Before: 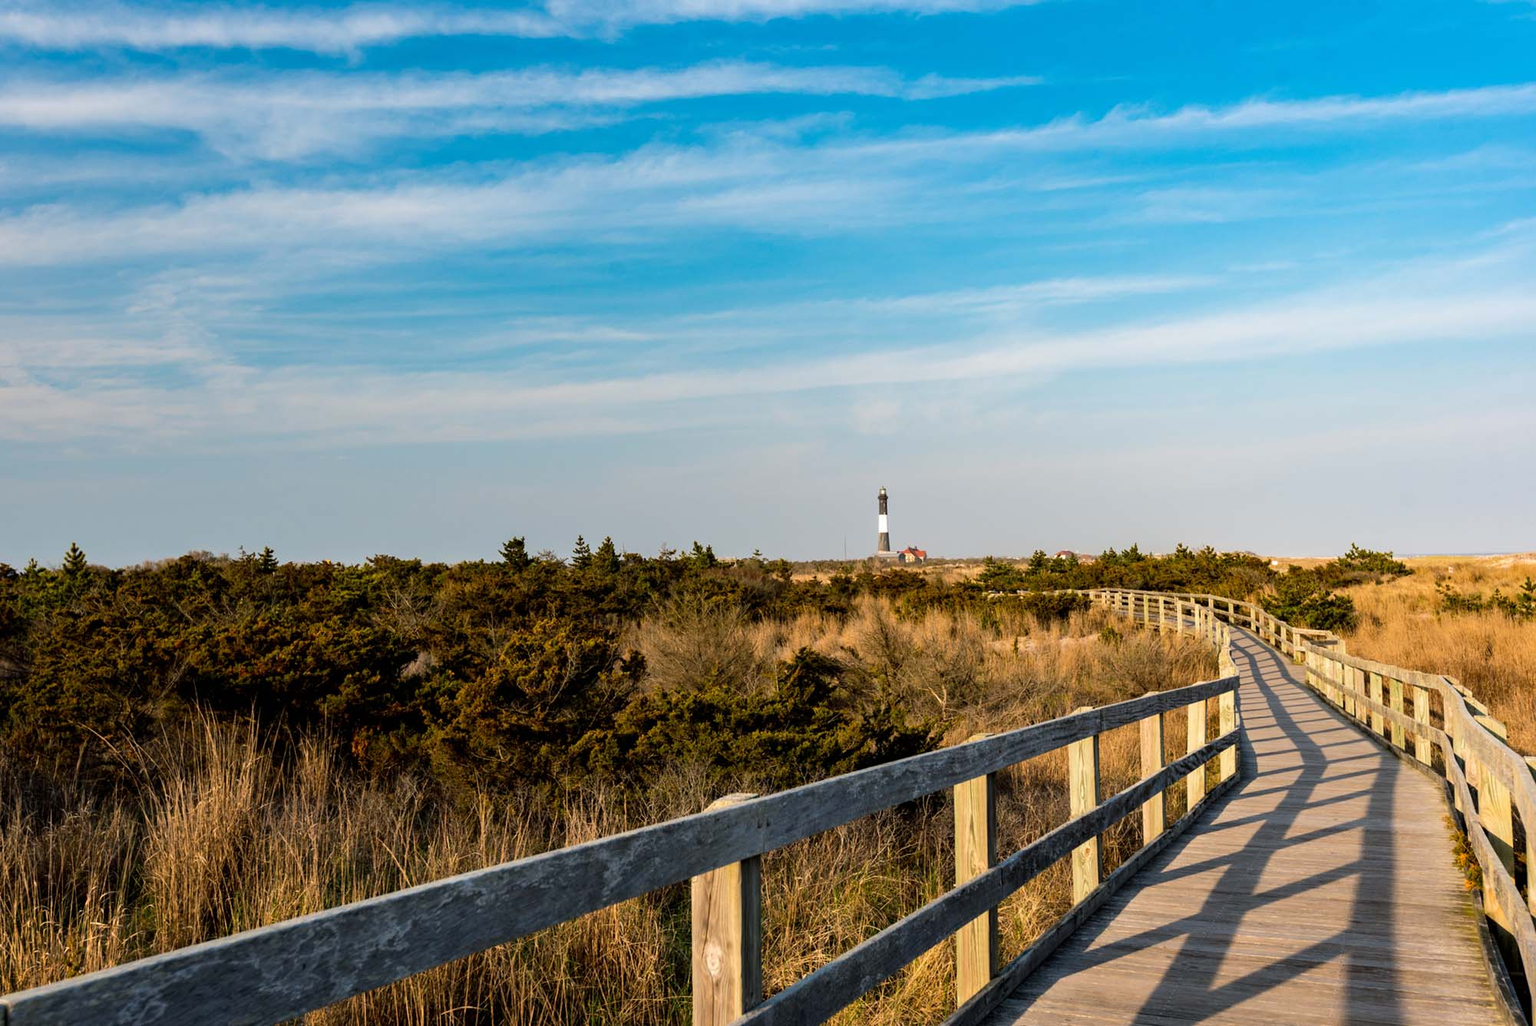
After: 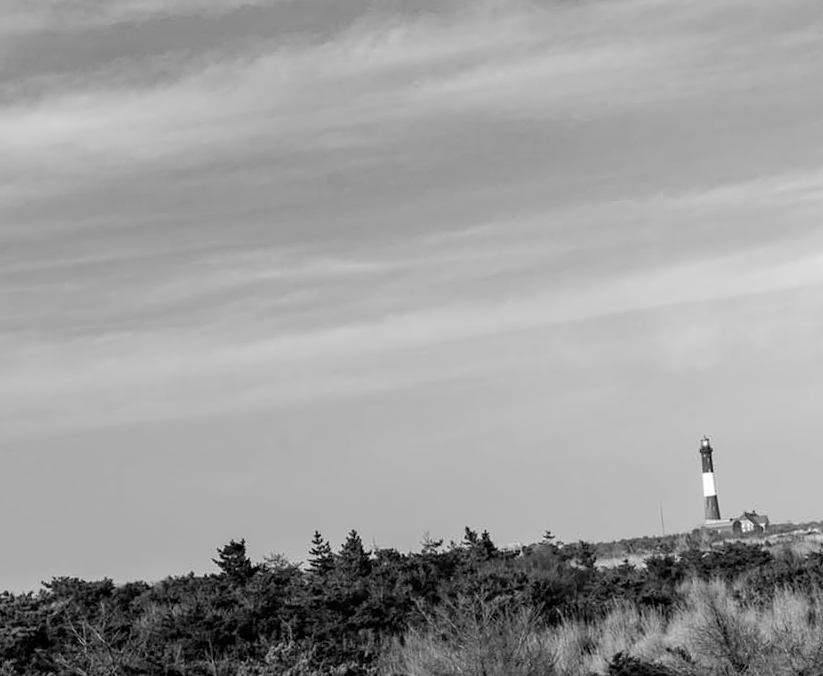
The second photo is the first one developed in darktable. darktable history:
rotate and perspective: rotation -4.57°, crop left 0.054, crop right 0.944, crop top 0.087, crop bottom 0.914
monochrome: on, module defaults
crop: left 20.248%, top 10.86%, right 35.675%, bottom 34.321%
contrast equalizer: y [[0.5 ×4, 0.524, 0.59], [0.5 ×6], [0.5 ×6], [0, 0, 0, 0.01, 0.045, 0.012], [0, 0, 0, 0.044, 0.195, 0.131]]
